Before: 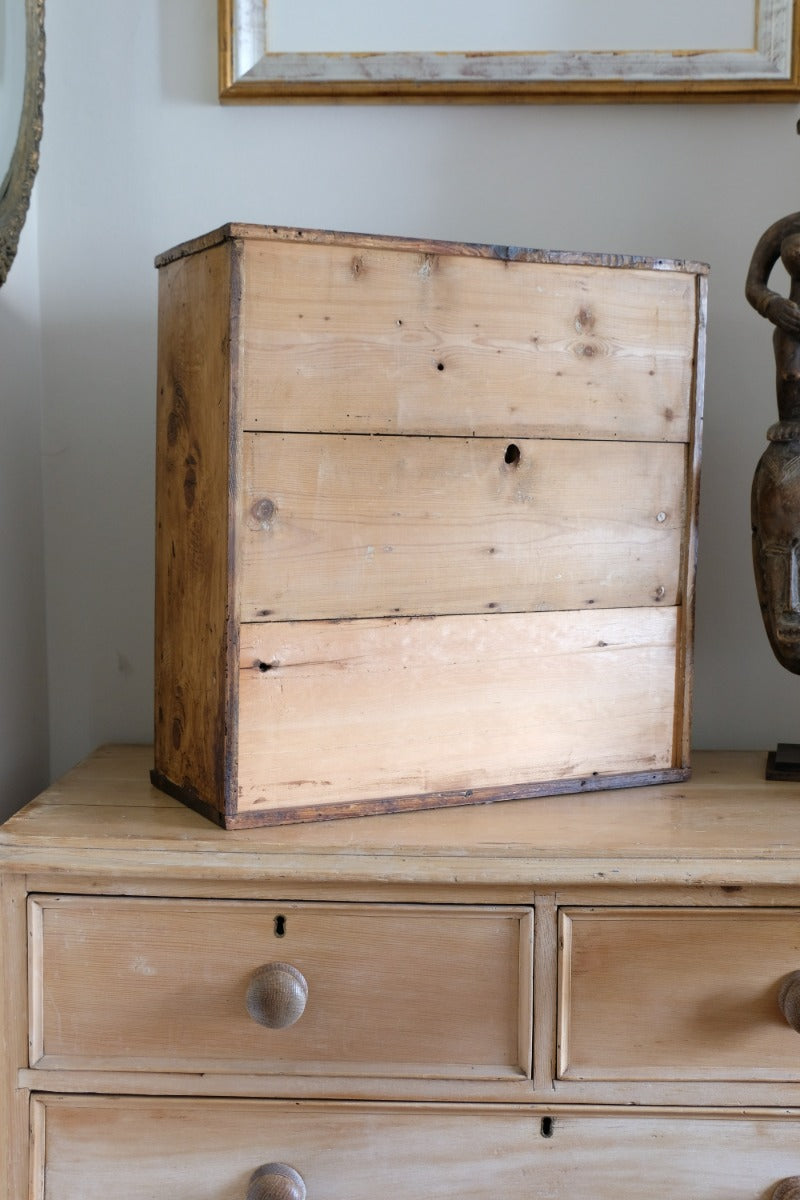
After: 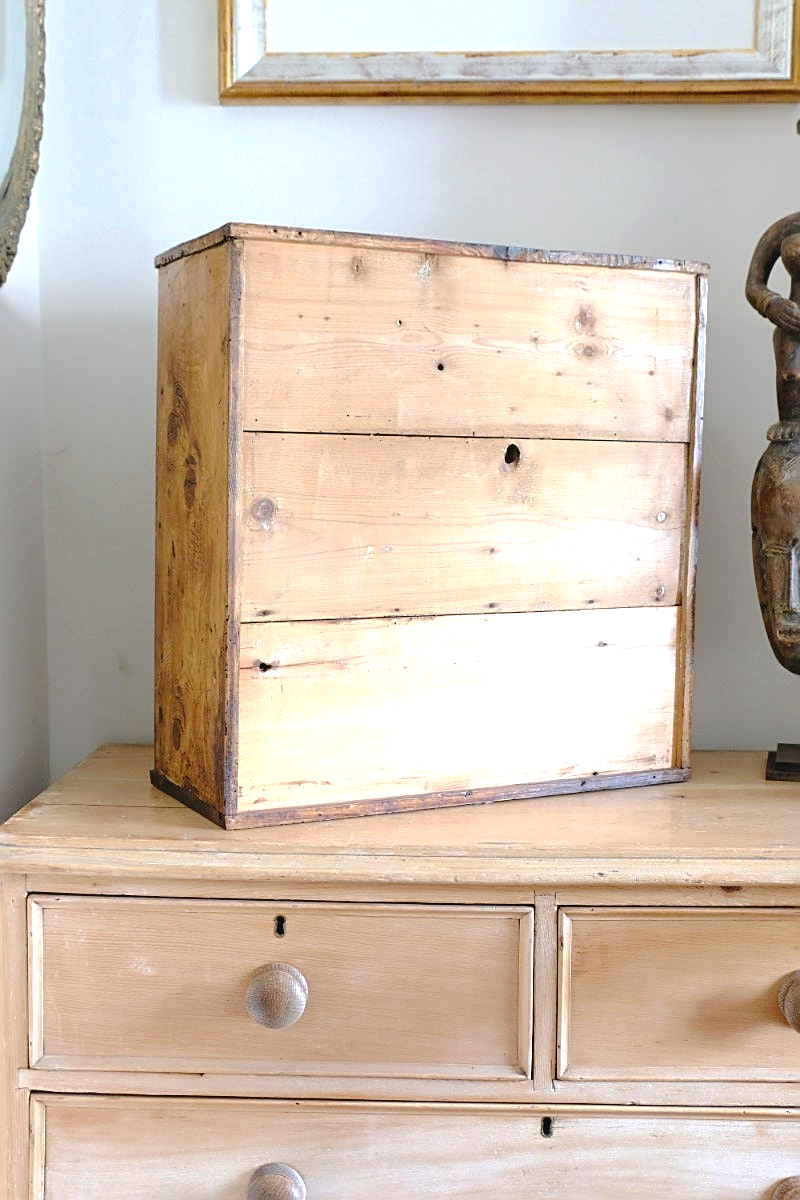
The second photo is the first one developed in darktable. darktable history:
contrast brightness saturation: contrast -0.12
shadows and highlights: radius 331.93, shadows 54.69, highlights -98.1, compress 94.36%, soften with gaussian
exposure: exposure 1.092 EV, compensate highlight preservation false
sharpen: on, module defaults
tone curve: curves: ch0 [(0, 0) (0.003, 0.006) (0.011, 0.014) (0.025, 0.024) (0.044, 0.035) (0.069, 0.046) (0.1, 0.074) (0.136, 0.115) (0.177, 0.161) (0.224, 0.226) (0.277, 0.293) (0.335, 0.364) (0.399, 0.441) (0.468, 0.52) (0.543, 0.58) (0.623, 0.657) (0.709, 0.72) (0.801, 0.794) (0.898, 0.883) (1, 1)], preserve colors none
